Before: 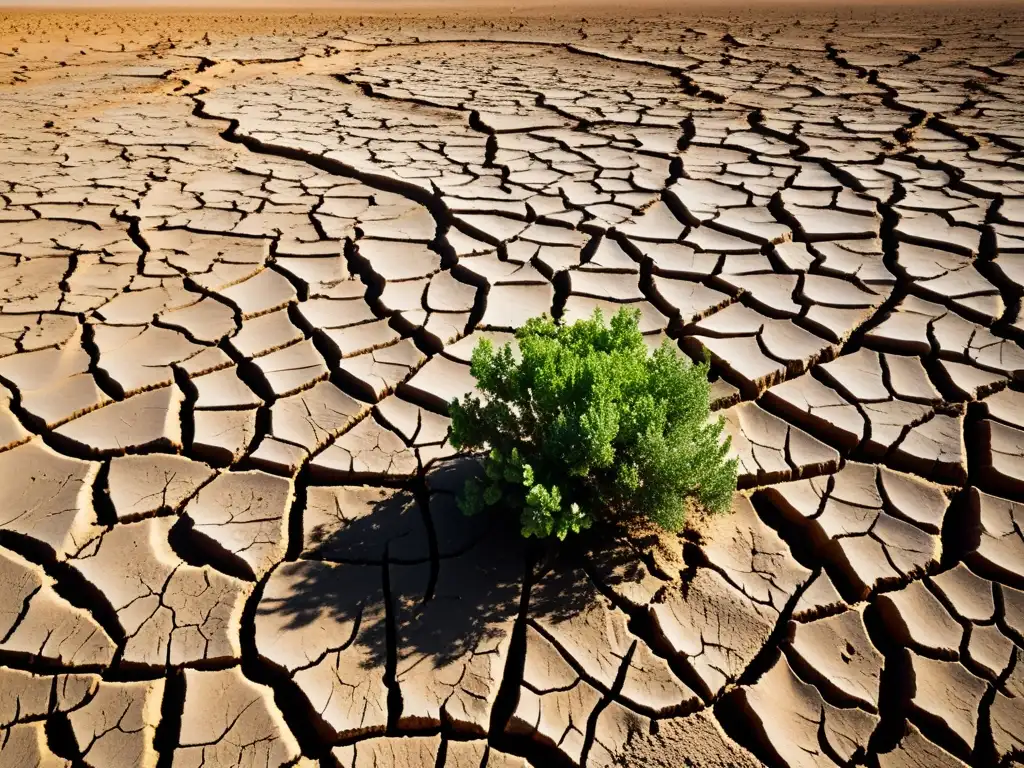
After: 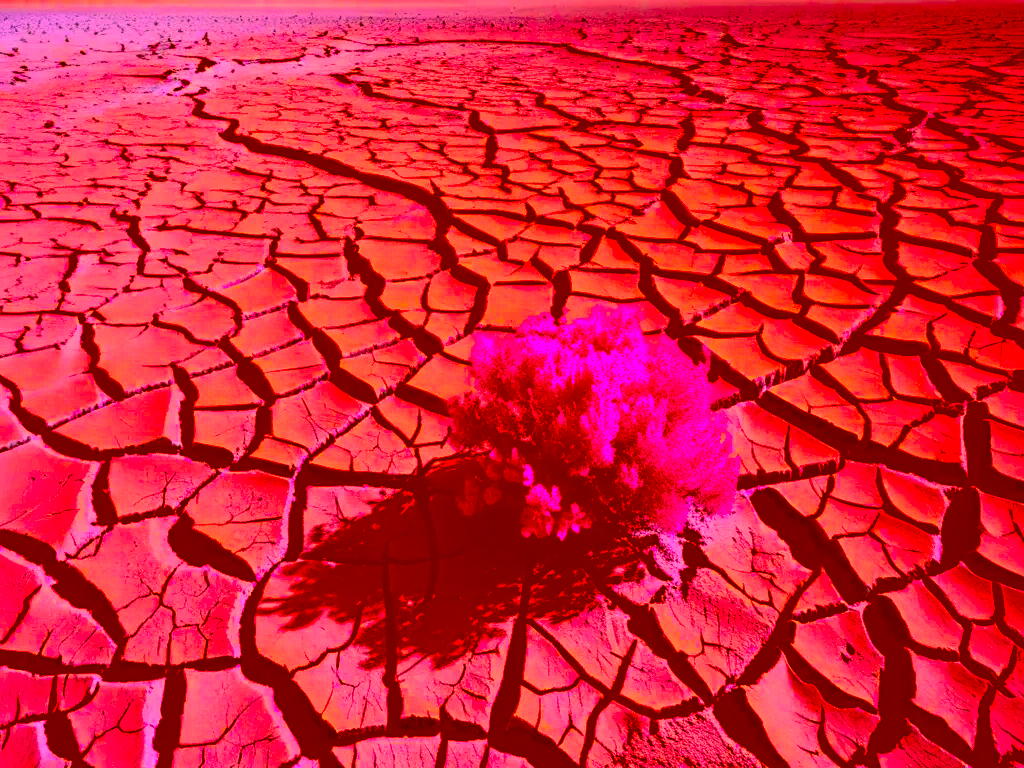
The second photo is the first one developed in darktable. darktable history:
tone equalizer: on, module defaults
color correction: highlights a* -39.68, highlights b* -40, shadows a* -40, shadows b* -40, saturation -3
